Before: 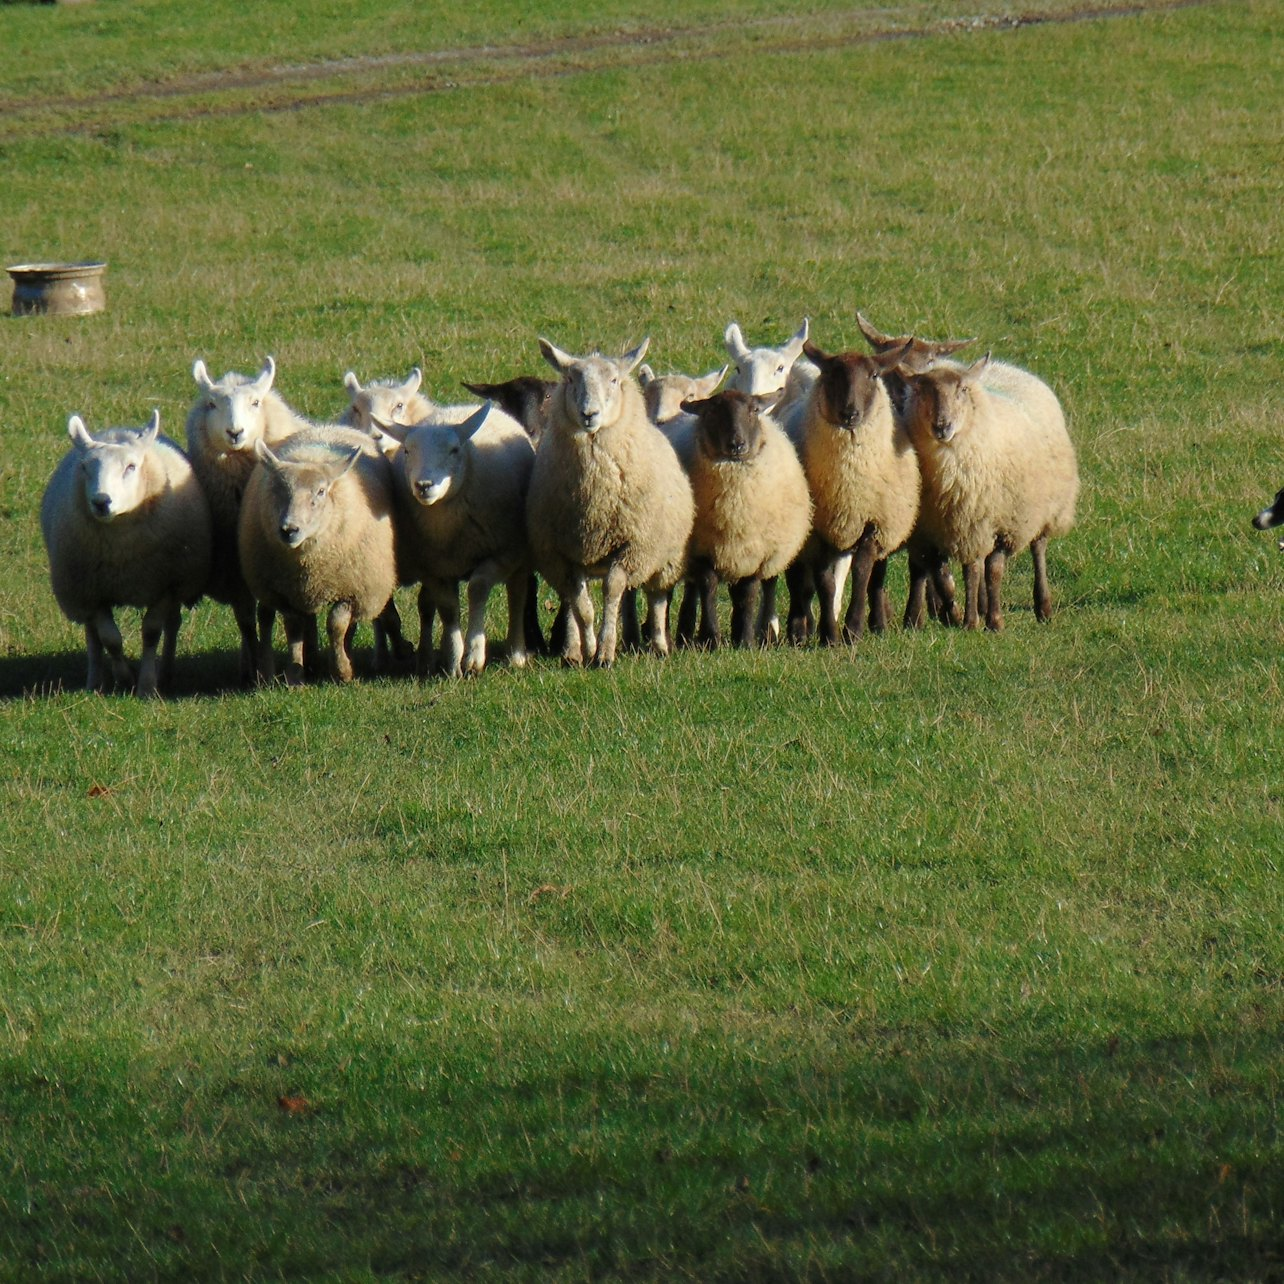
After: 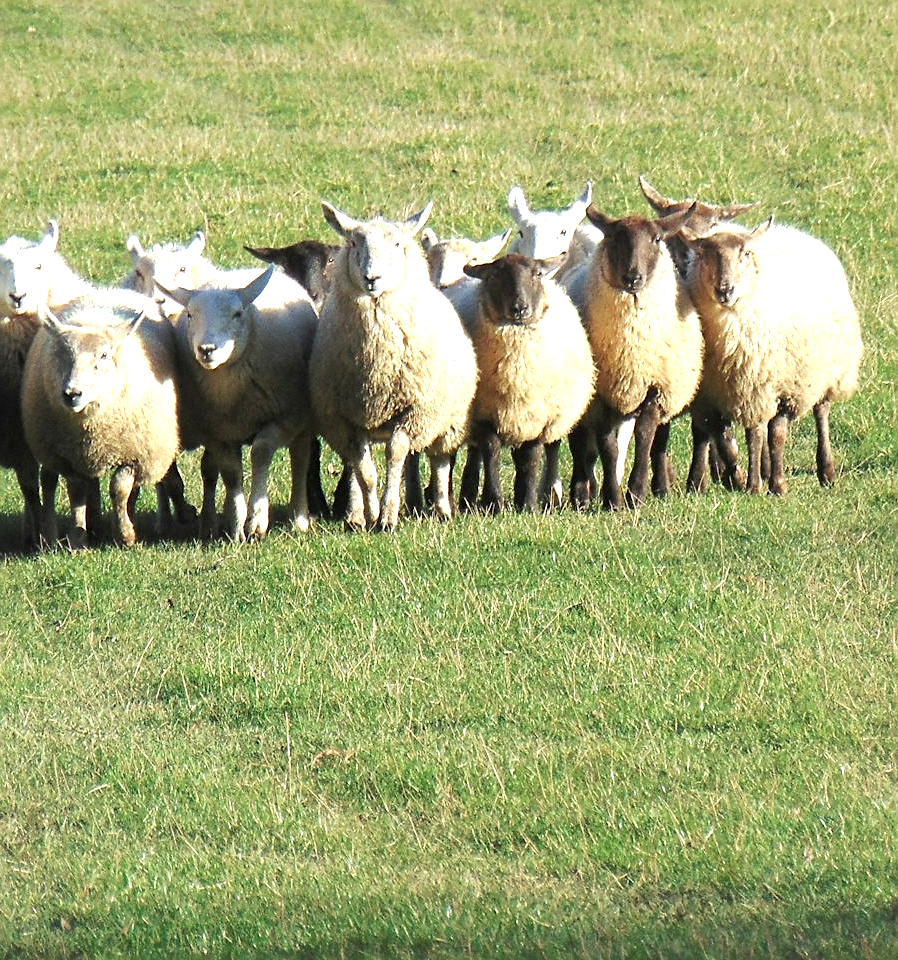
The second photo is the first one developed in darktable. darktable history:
exposure: black level correction 0, exposure 1.388 EV, compensate exposure bias true, compensate highlight preservation false
color correction: saturation 0.8
crop and rotate: left 17.046%, top 10.659%, right 12.989%, bottom 14.553%
sharpen: on, module defaults
